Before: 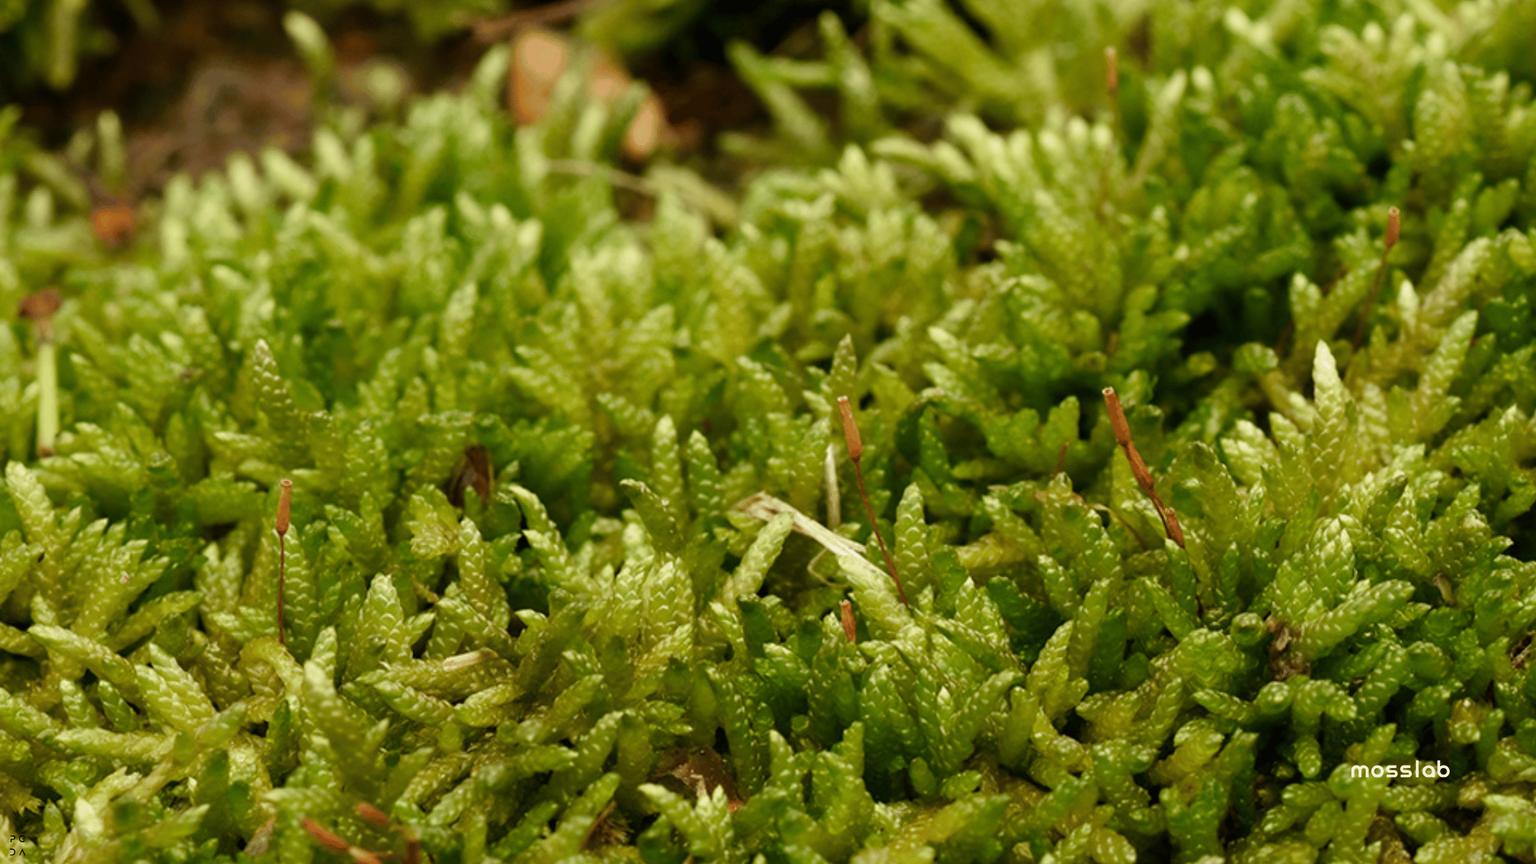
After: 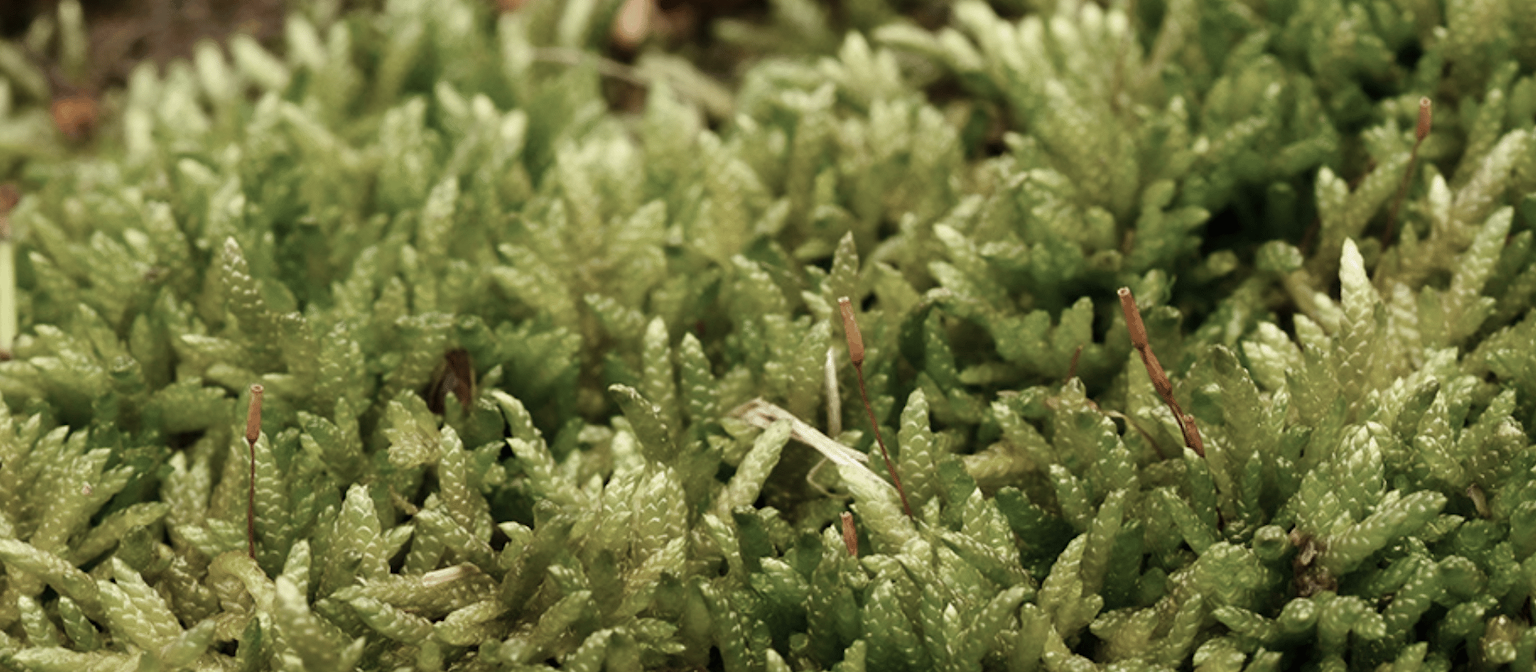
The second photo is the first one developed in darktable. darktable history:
crop and rotate: left 2.807%, top 13.299%, right 2.351%, bottom 12.875%
contrast brightness saturation: contrast 0.1, saturation -0.375
